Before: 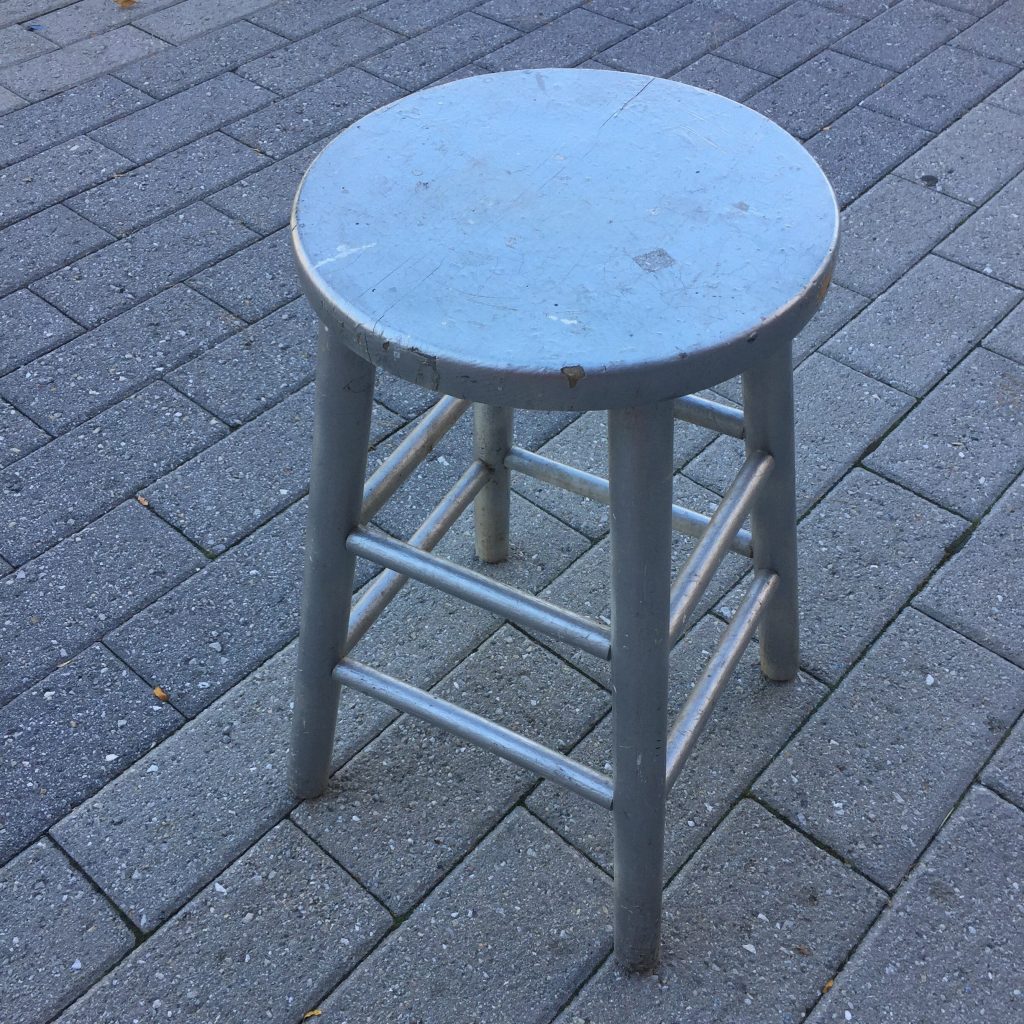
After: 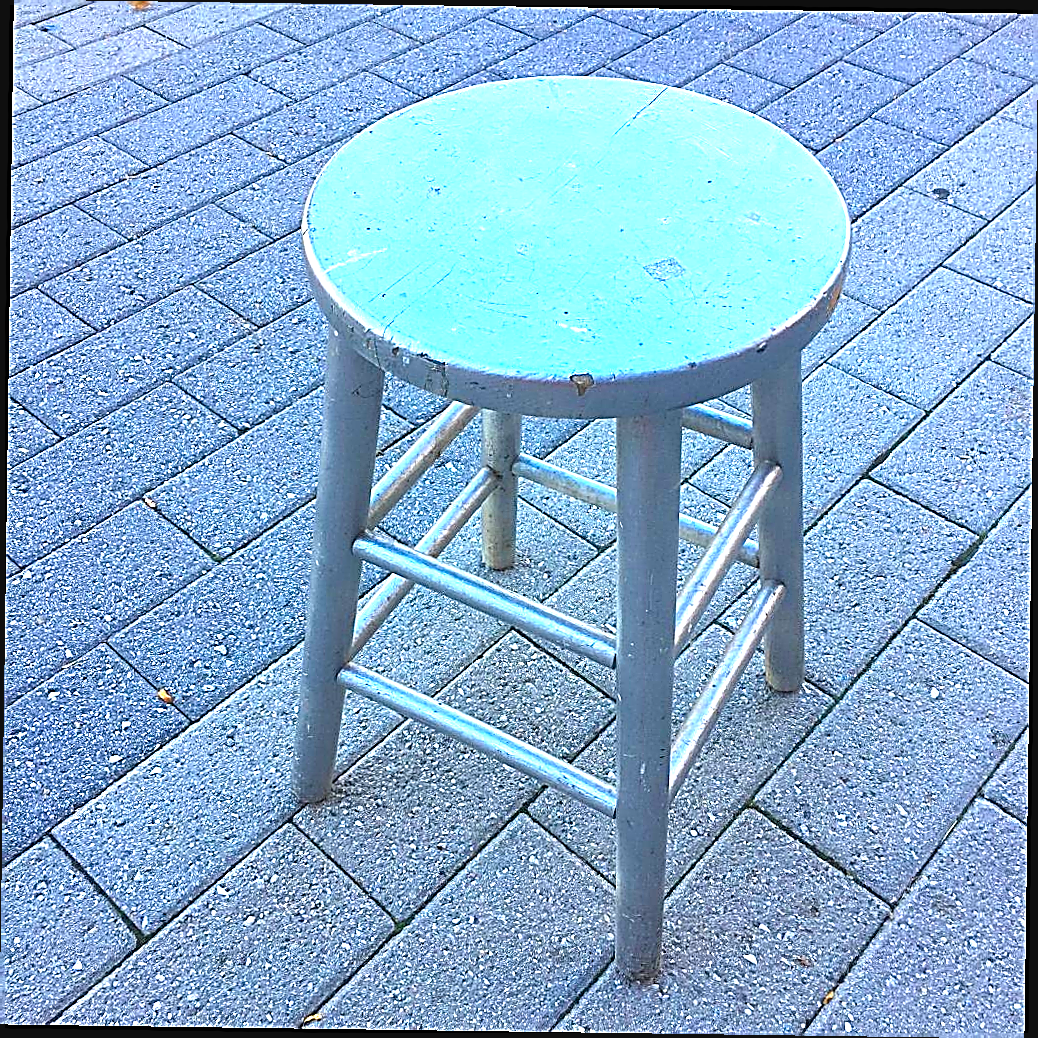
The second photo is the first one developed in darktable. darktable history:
exposure: black level correction -0.002, exposure 1.35 EV, compensate highlight preservation false
sharpen: amount 2
rotate and perspective: rotation 0.8°, automatic cropping off
color contrast: green-magenta contrast 1.69, blue-yellow contrast 1.49
